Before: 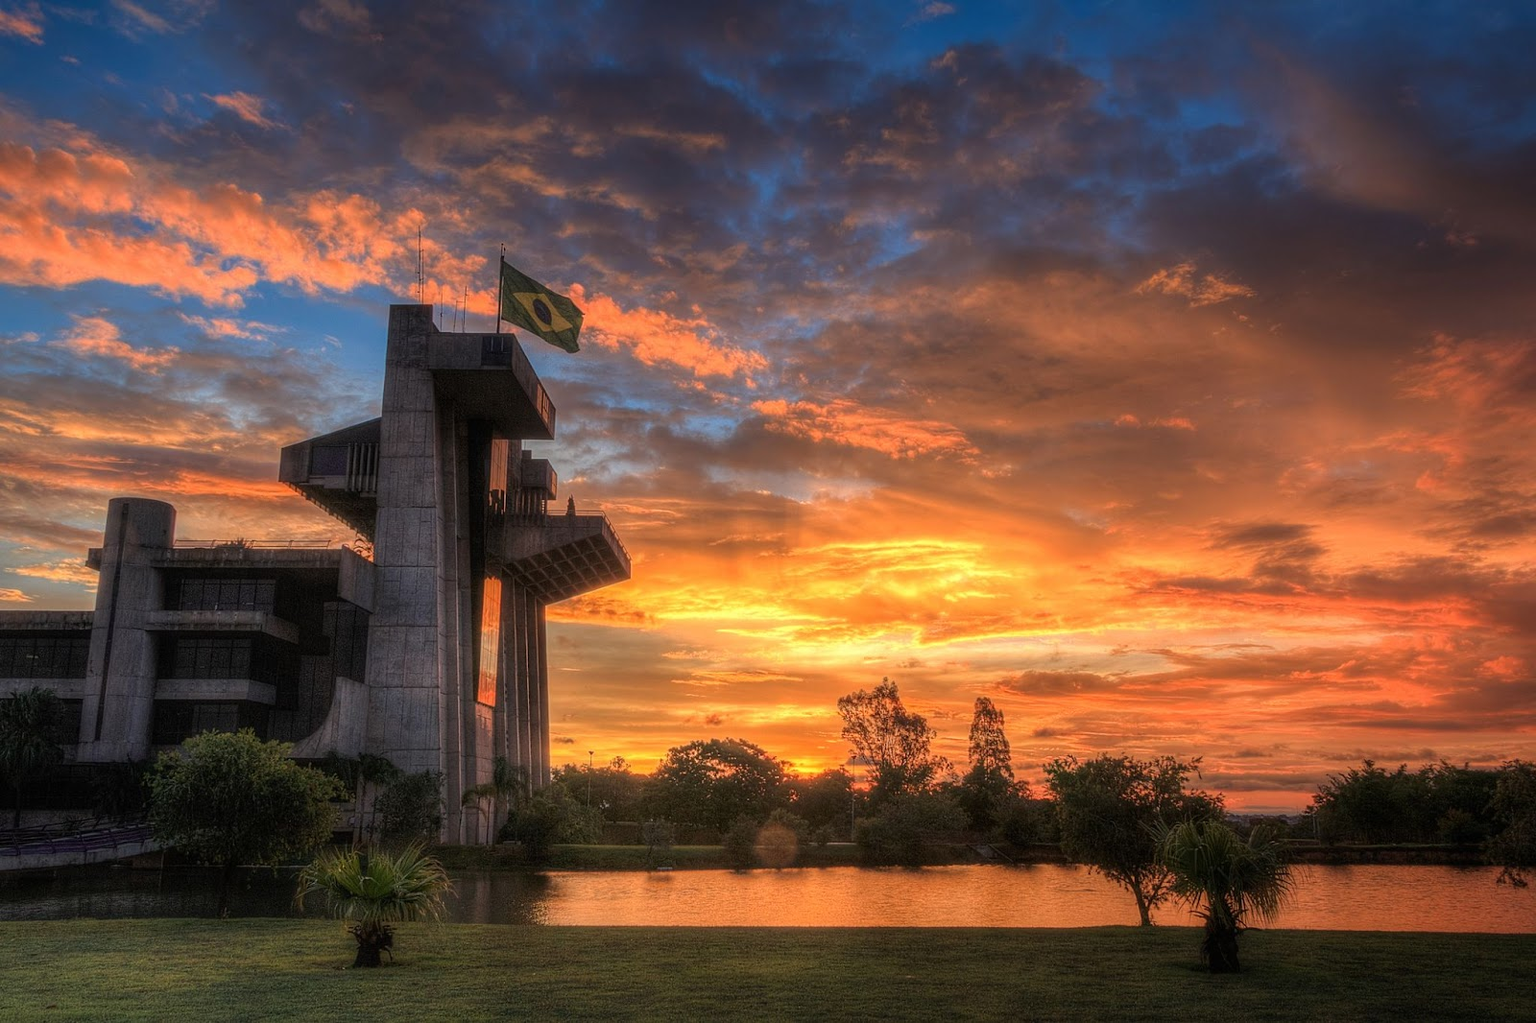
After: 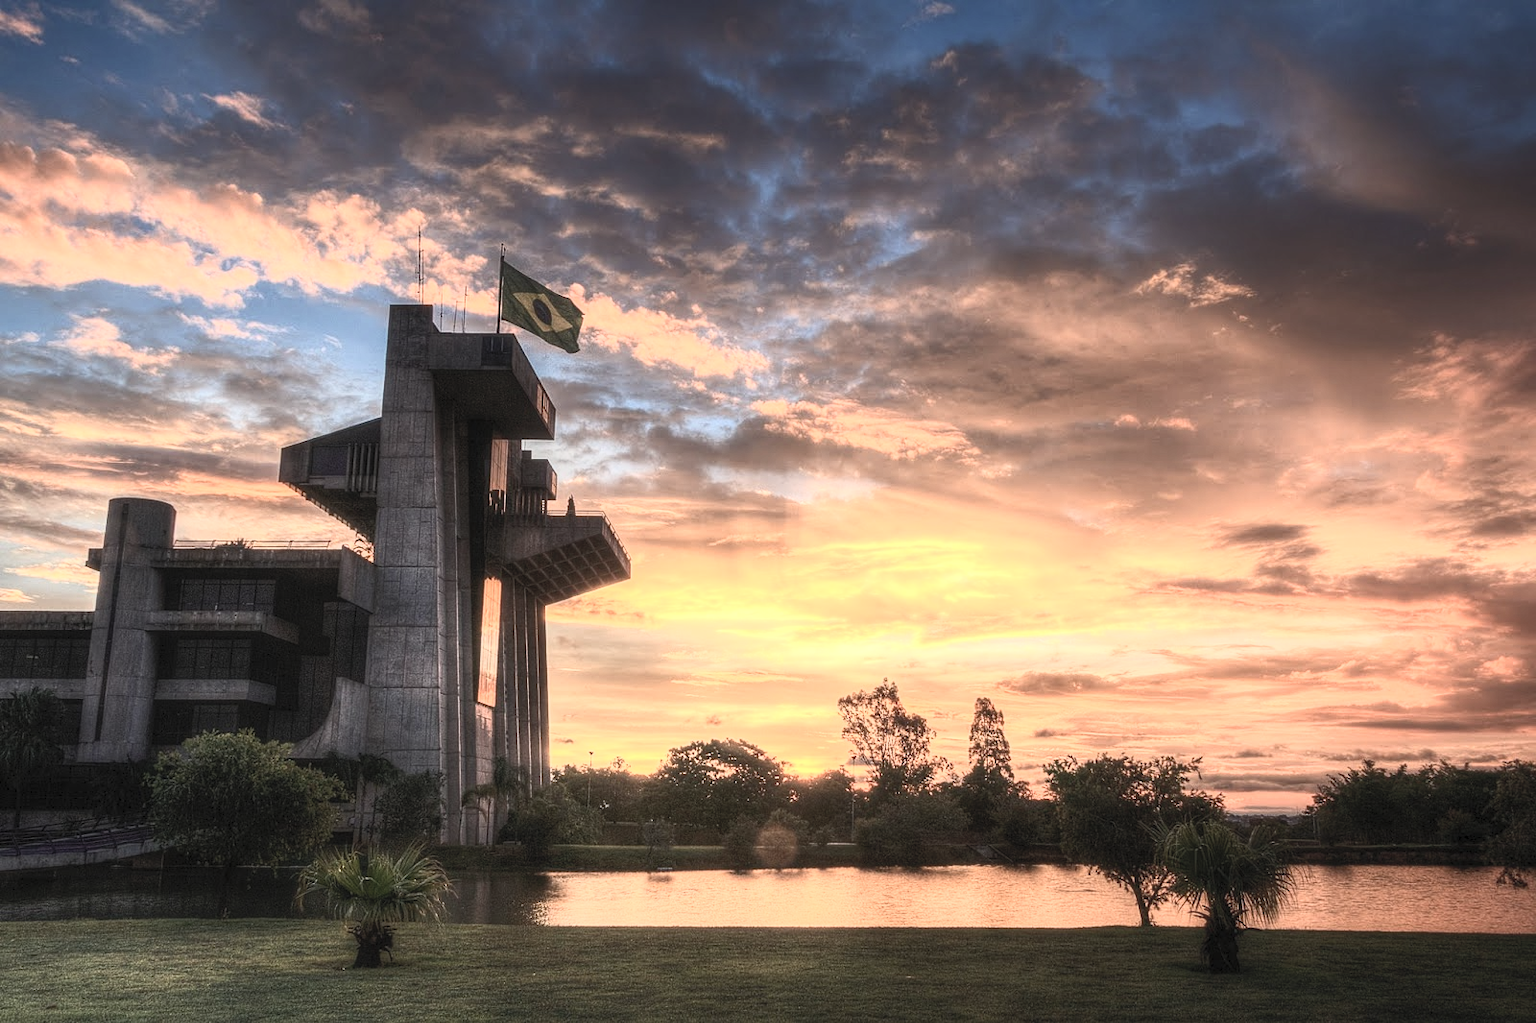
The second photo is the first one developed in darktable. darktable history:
contrast brightness saturation: contrast 0.561, brightness 0.577, saturation -0.331
